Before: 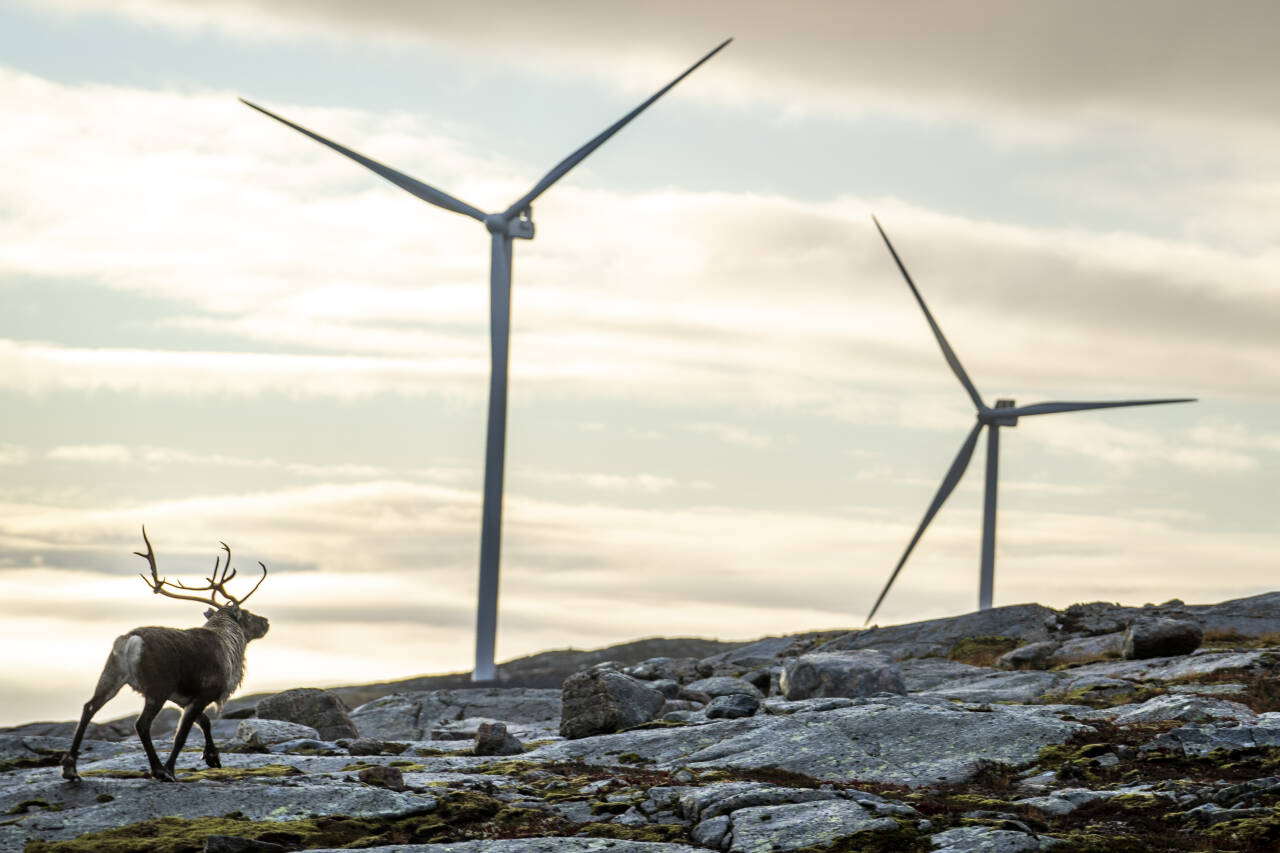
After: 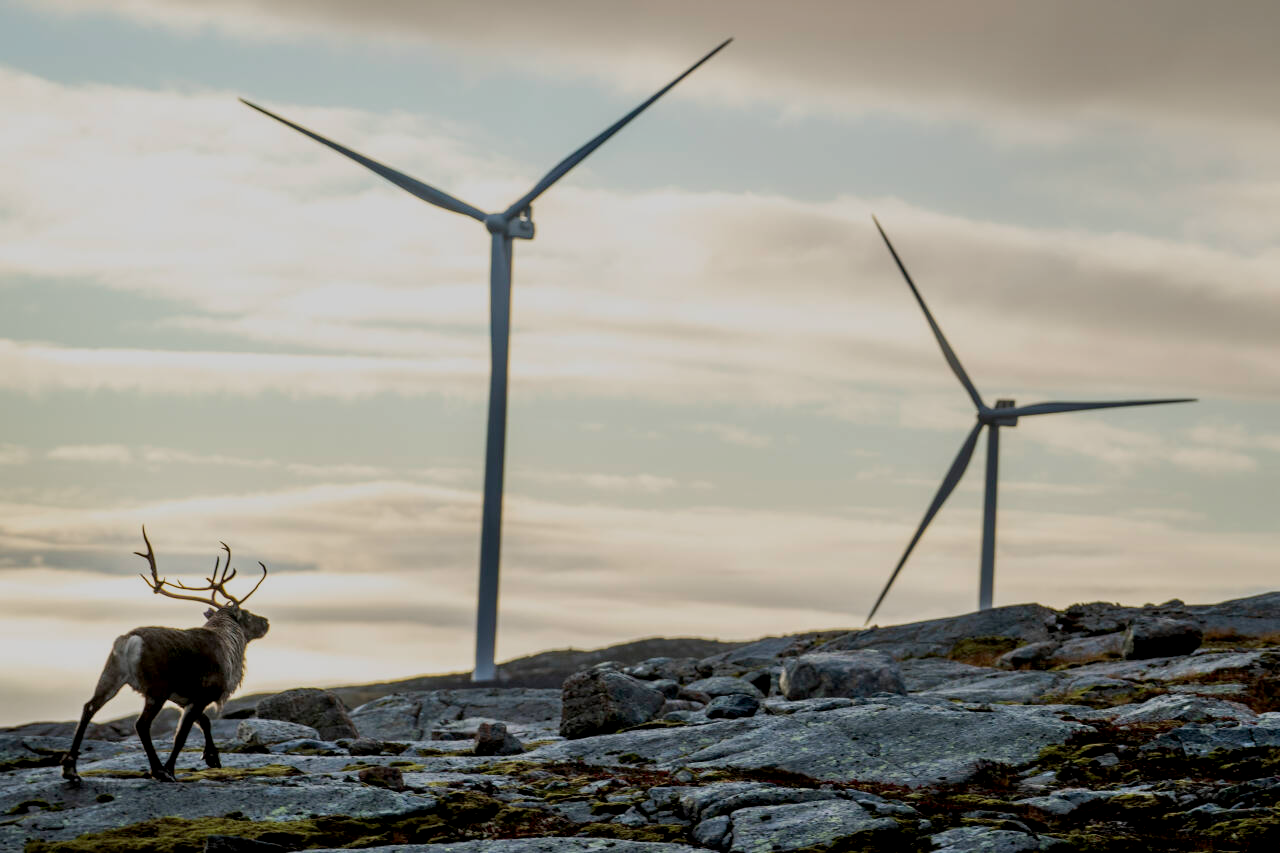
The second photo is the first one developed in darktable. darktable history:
exposure: black level correction 0.009, exposure -0.669 EV, compensate exposure bias true, compensate highlight preservation false
